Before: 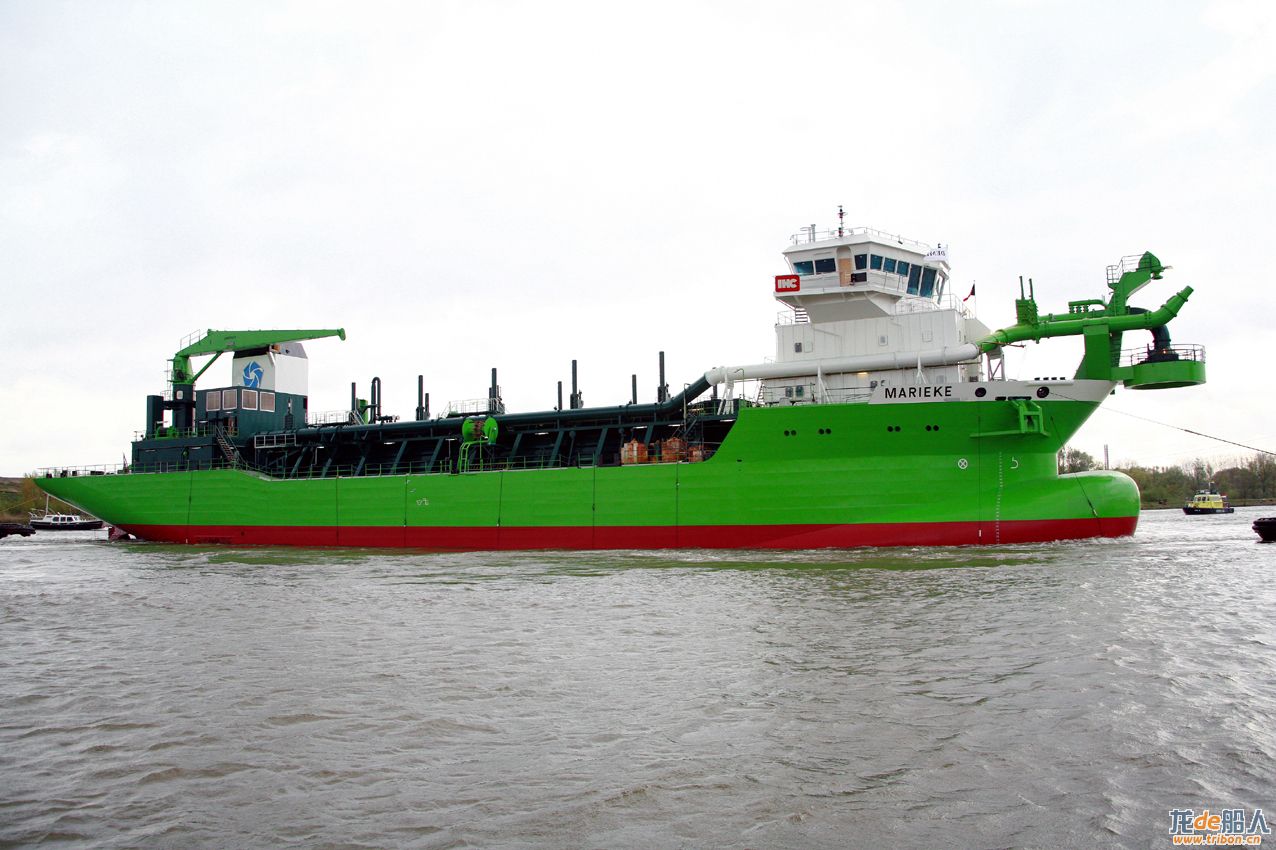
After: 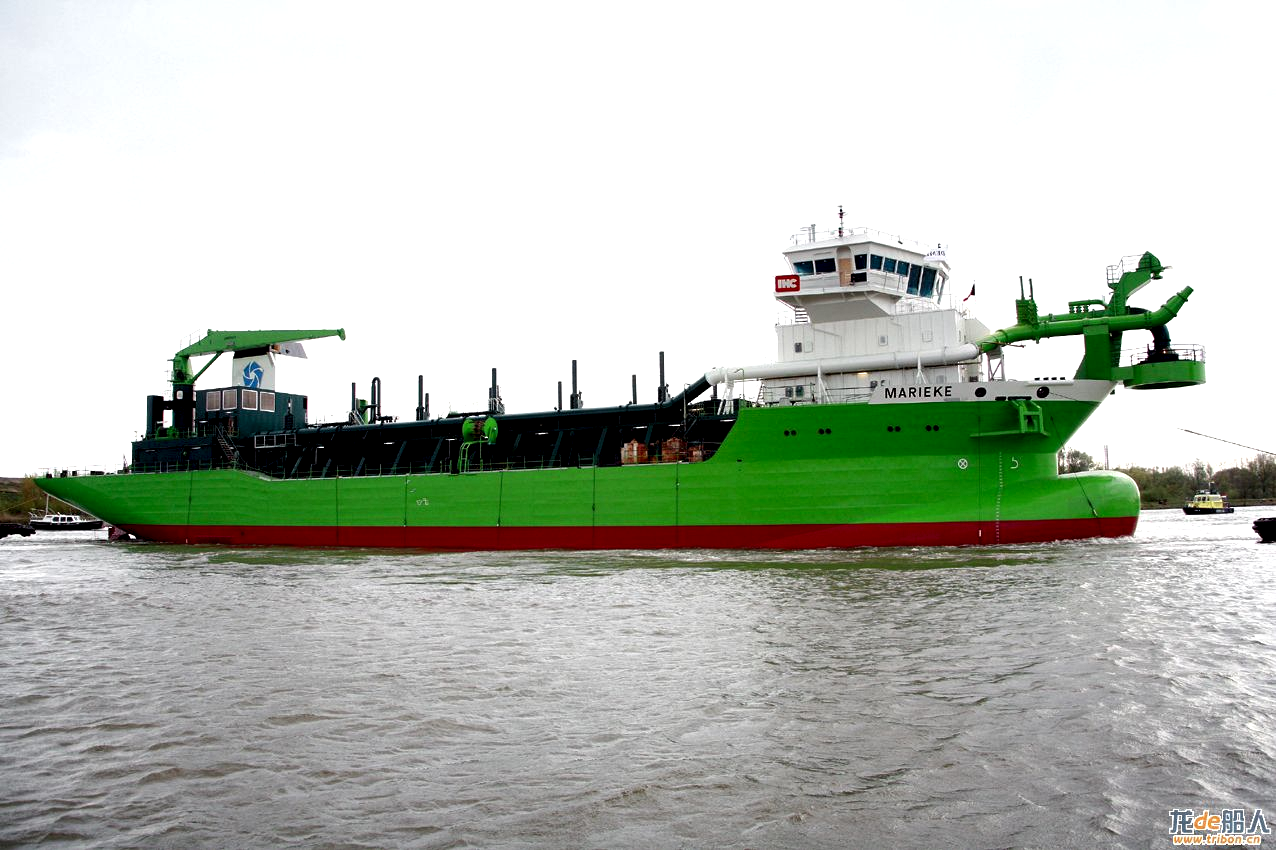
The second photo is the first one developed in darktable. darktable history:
local contrast: highlights 215%, shadows 137%, detail 140%, midtone range 0.261
